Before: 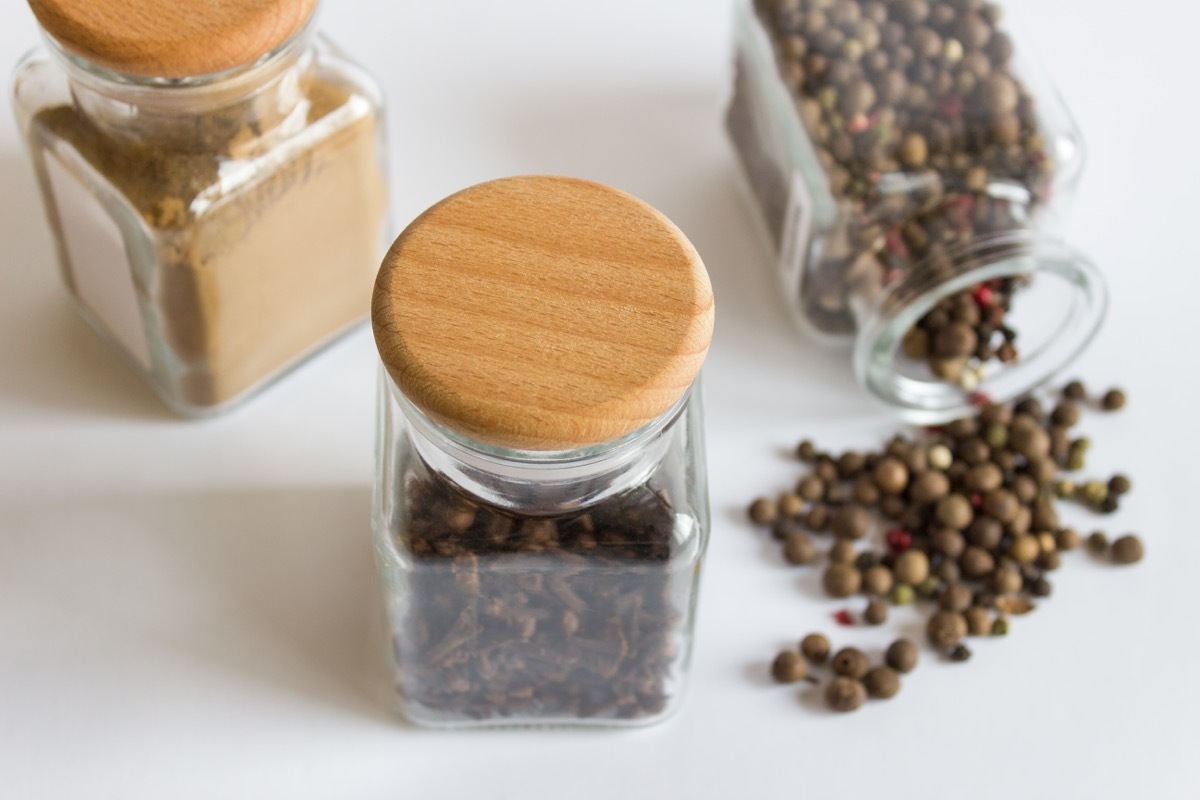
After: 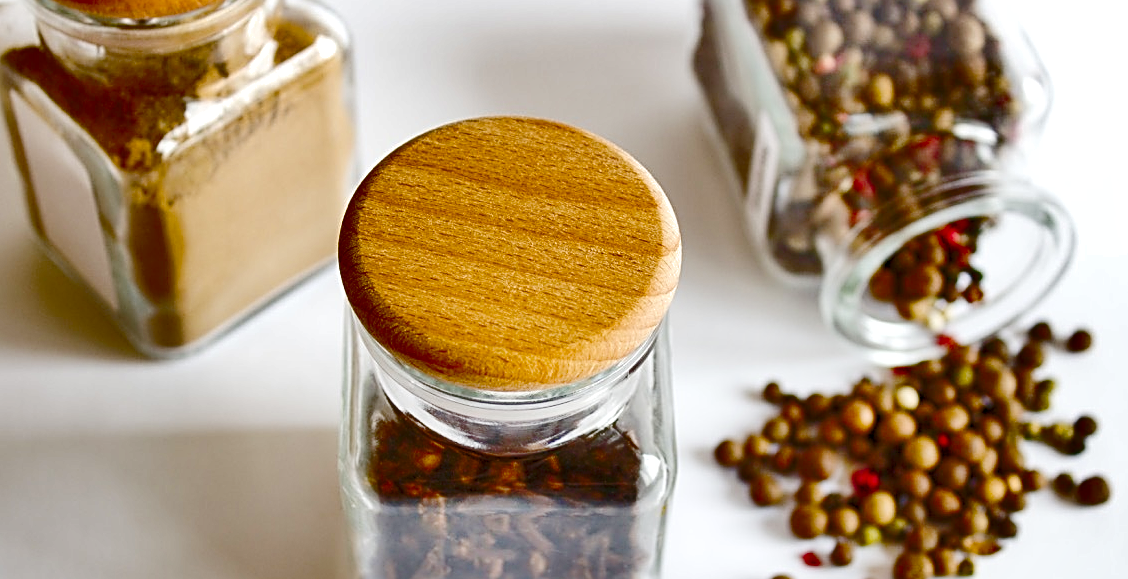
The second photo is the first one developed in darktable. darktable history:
sharpen: radius 2.554, amount 0.652
tone curve: curves: ch0 [(0, 0) (0.21, 0.21) (0.43, 0.586) (0.65, 0.793) (1, 1)]; ch1 [(0, 0) (0.382, 0.447) (0.492, 0.484) (0.544, 0.547) (0.583, 0.578) (0.599, 0.595) (0.67, 0.673) (1, 1)]; ch2 [(0, 0) (0.411, 0.382) (0.492, 0.5) (0.531, 0.534) (0.56, 0.573) (0.599, 0.602) (0.696, 0.693) (1, 1)], preserve colors none
levels: levels [0, 0.43, 0.984]
color balance rgb: perceptual saturation grading › global saturation 35.128%, perceptual saturation grading › highlights -29.875%, perceptual saturation grading › shadows 35.121%, perceptual brilliance grading › highlights 9.785%, perceptual brilliance grading › mid-tones 4.531%, contrast -9.813%
crop: left 2.76%, top 7.384%, right 3.198%, bottom 20.201%
shadows and highlights: shadows 24.26, highlights -79.78, soften with gaussian
